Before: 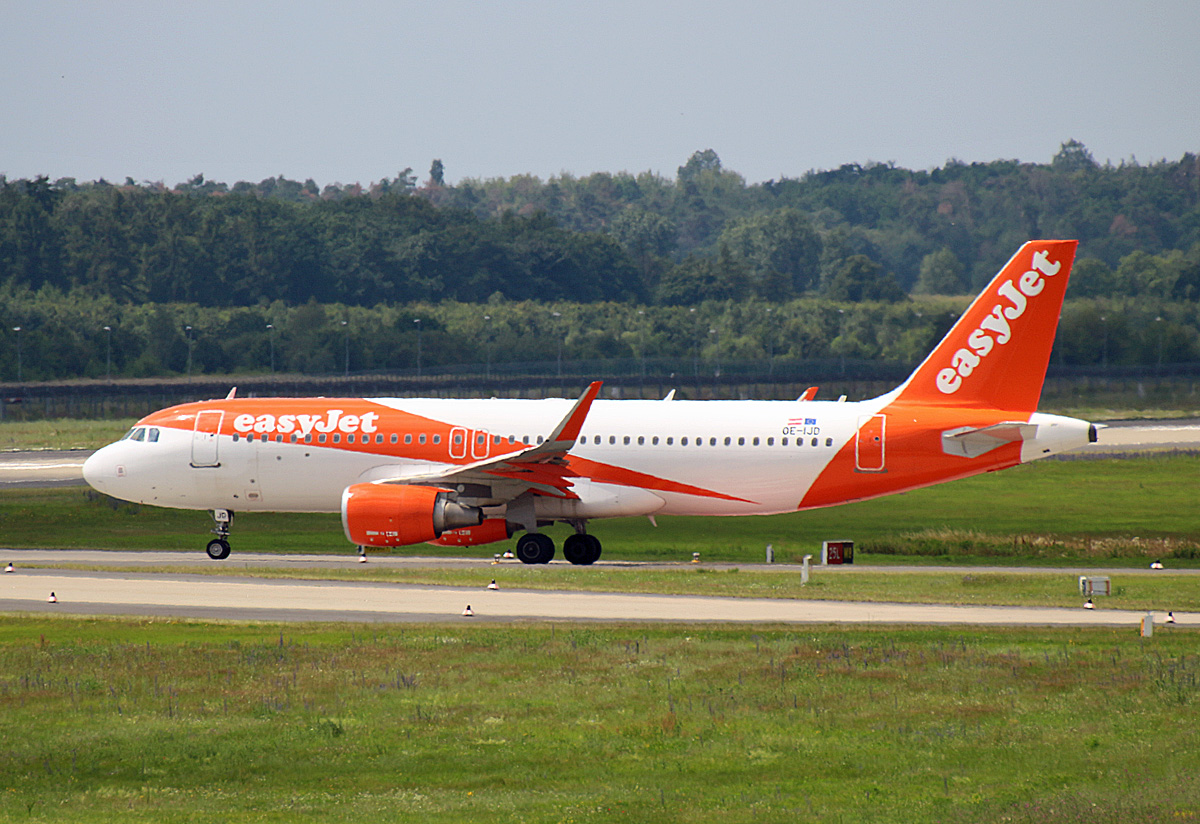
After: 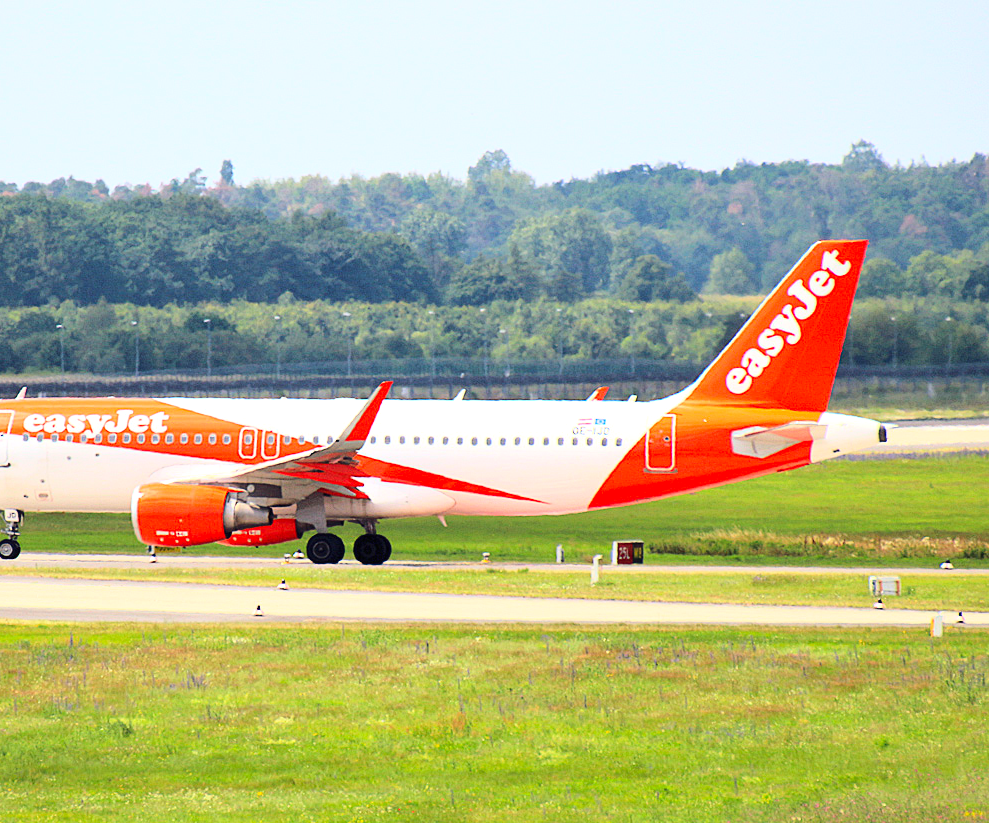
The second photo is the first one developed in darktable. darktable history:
contrast brightness saturation: brightness 0.087, saturation 0.194
base curve: curves: ch0 [(0, 0) (0.028, 0.03) (0.121, 0.232) (0.46, 0.748) (0.859, 0.968) (1, 1)]
crop: left 17.564%, bottom 0.049%
exposure: black level correction 0, exposure 0.498 EV, compensate exposure bias true, compensate highlight preservation false
